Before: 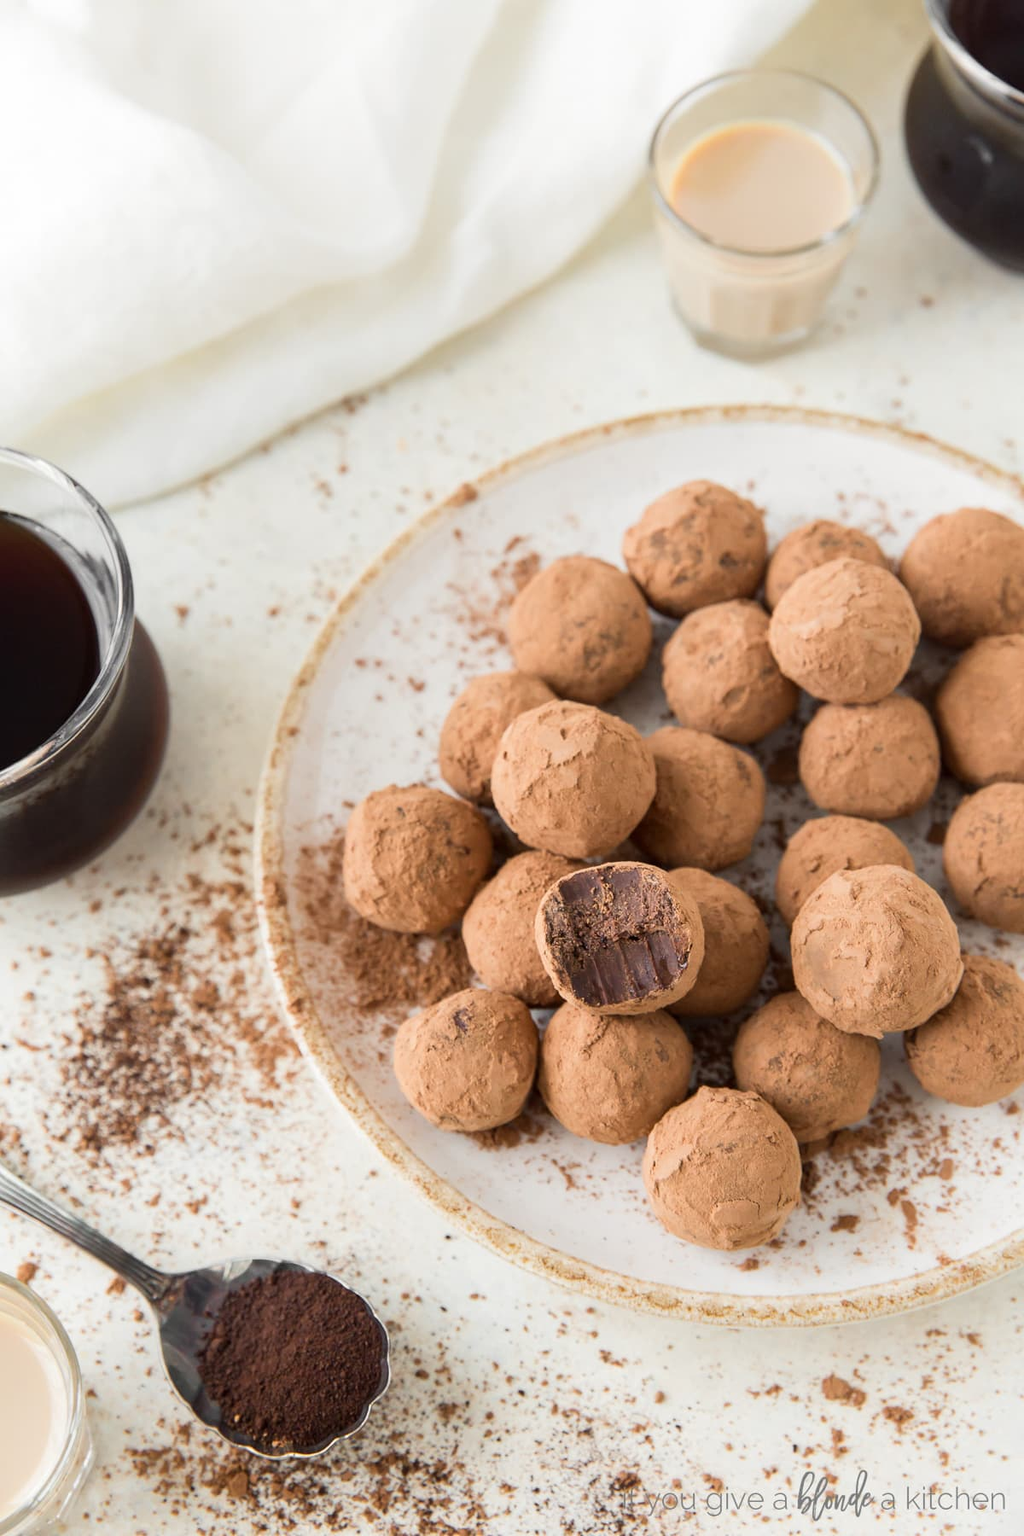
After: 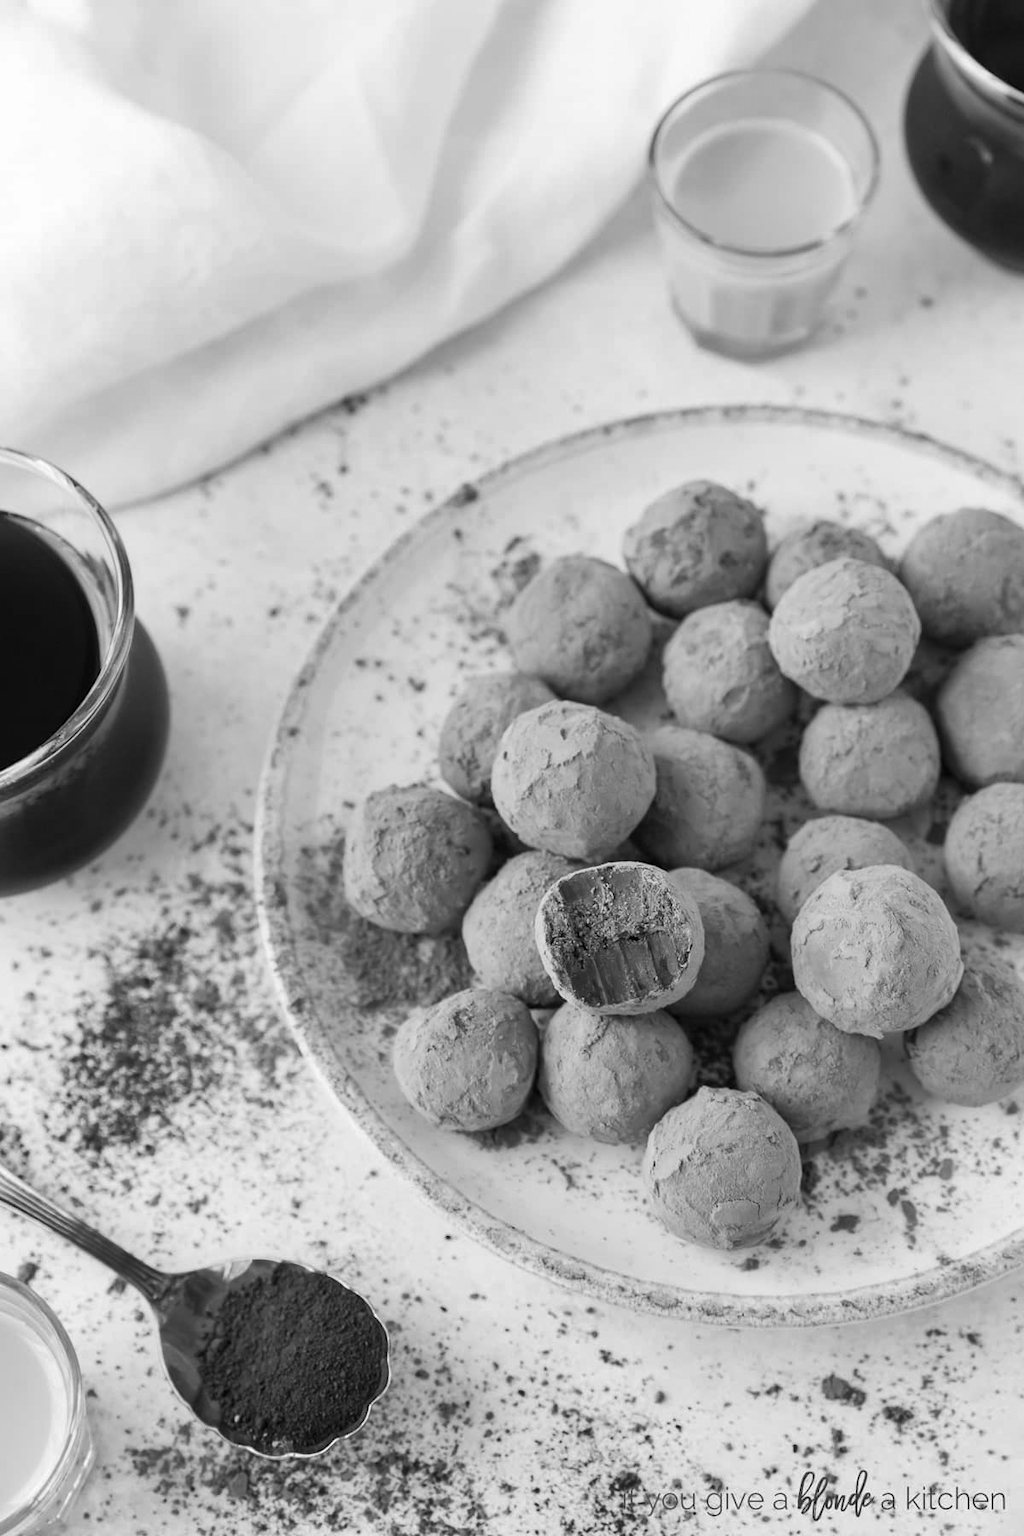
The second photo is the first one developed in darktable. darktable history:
monochrome: size 1
shadows and highlights: shadows 5, soften with gaussian
